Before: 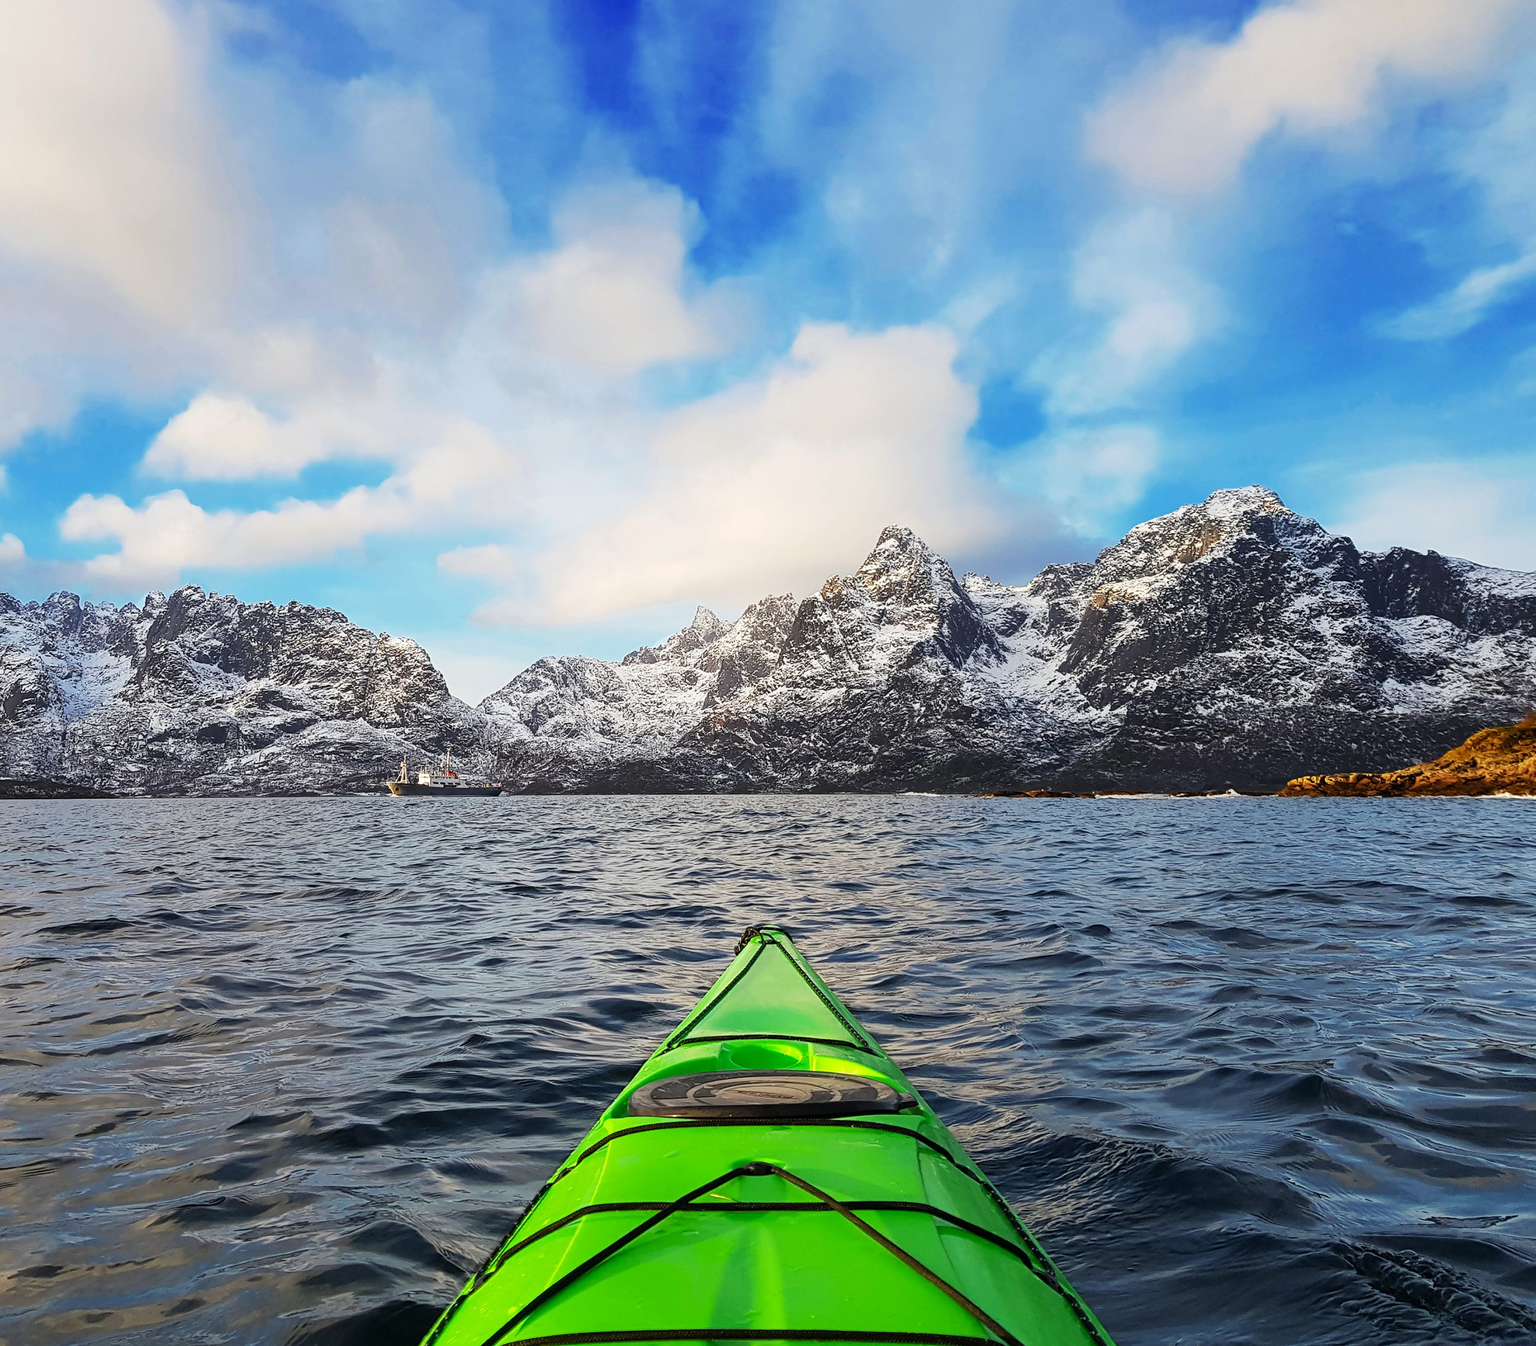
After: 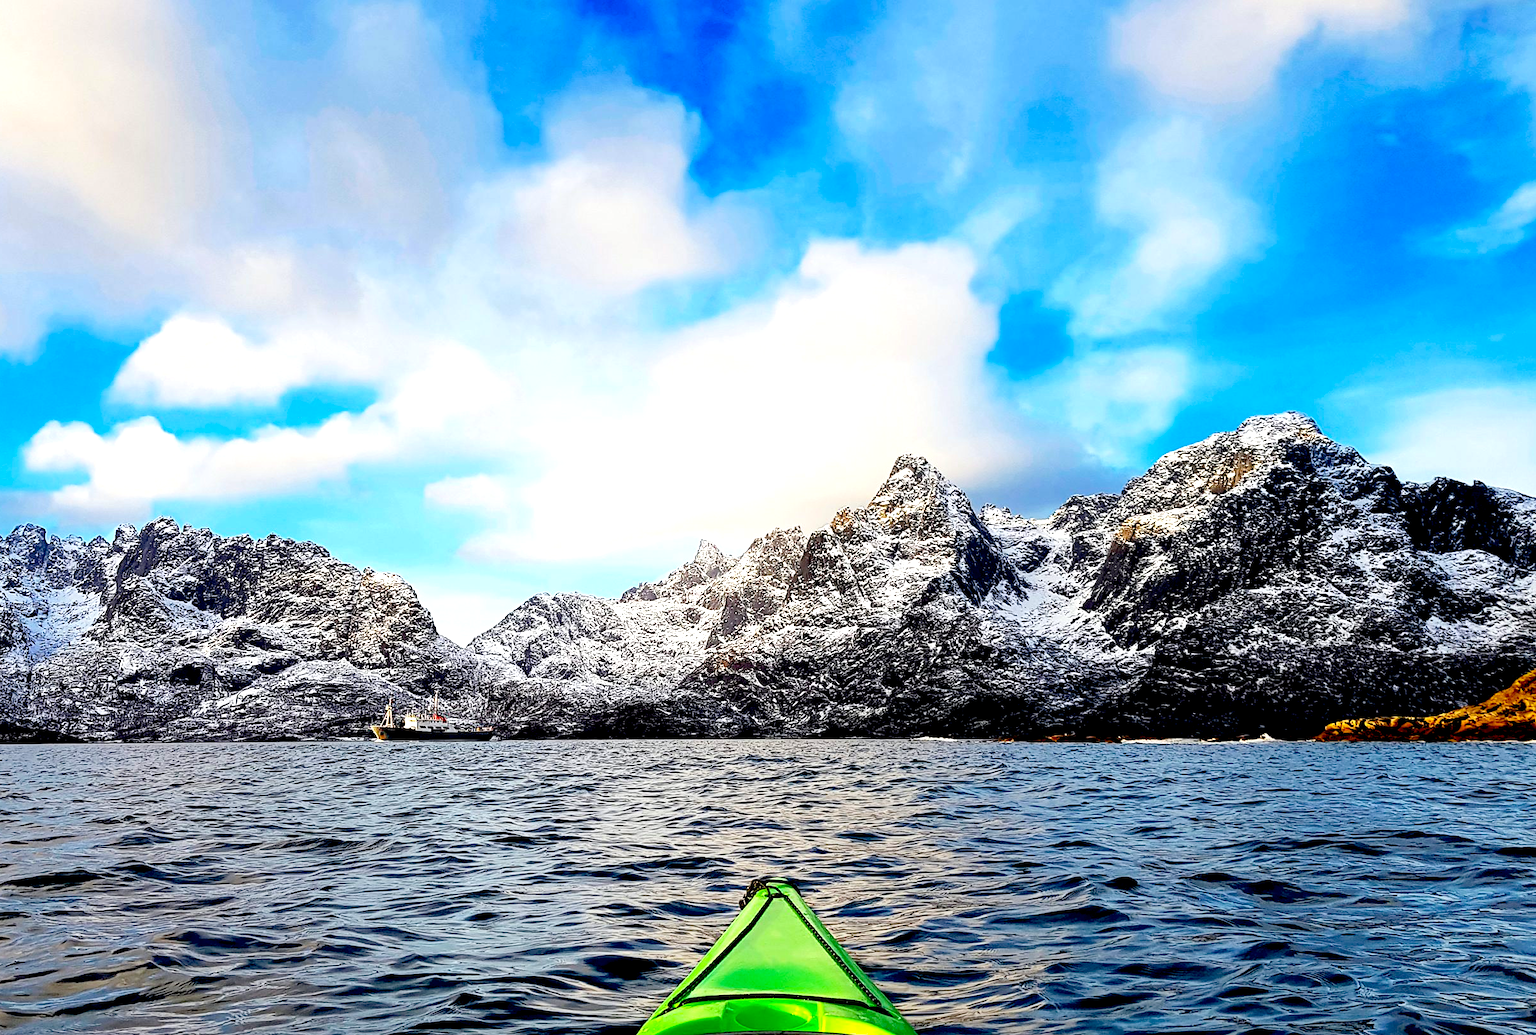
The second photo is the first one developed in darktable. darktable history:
exposure: black level correction 0.041, exposure 0.499 EV, compensate highlight preservation false
haze removal: compatibility mode true, adaptive false
color balance rgb: shadows lift › chroma 0.914%, shadows lift › hue 112.01°, perceptual saturation grading › global saturation 0.199%, global vibrance 20%
crop: left 2.408%, top 7.182%, right 3.164%, bottom 20.171%
